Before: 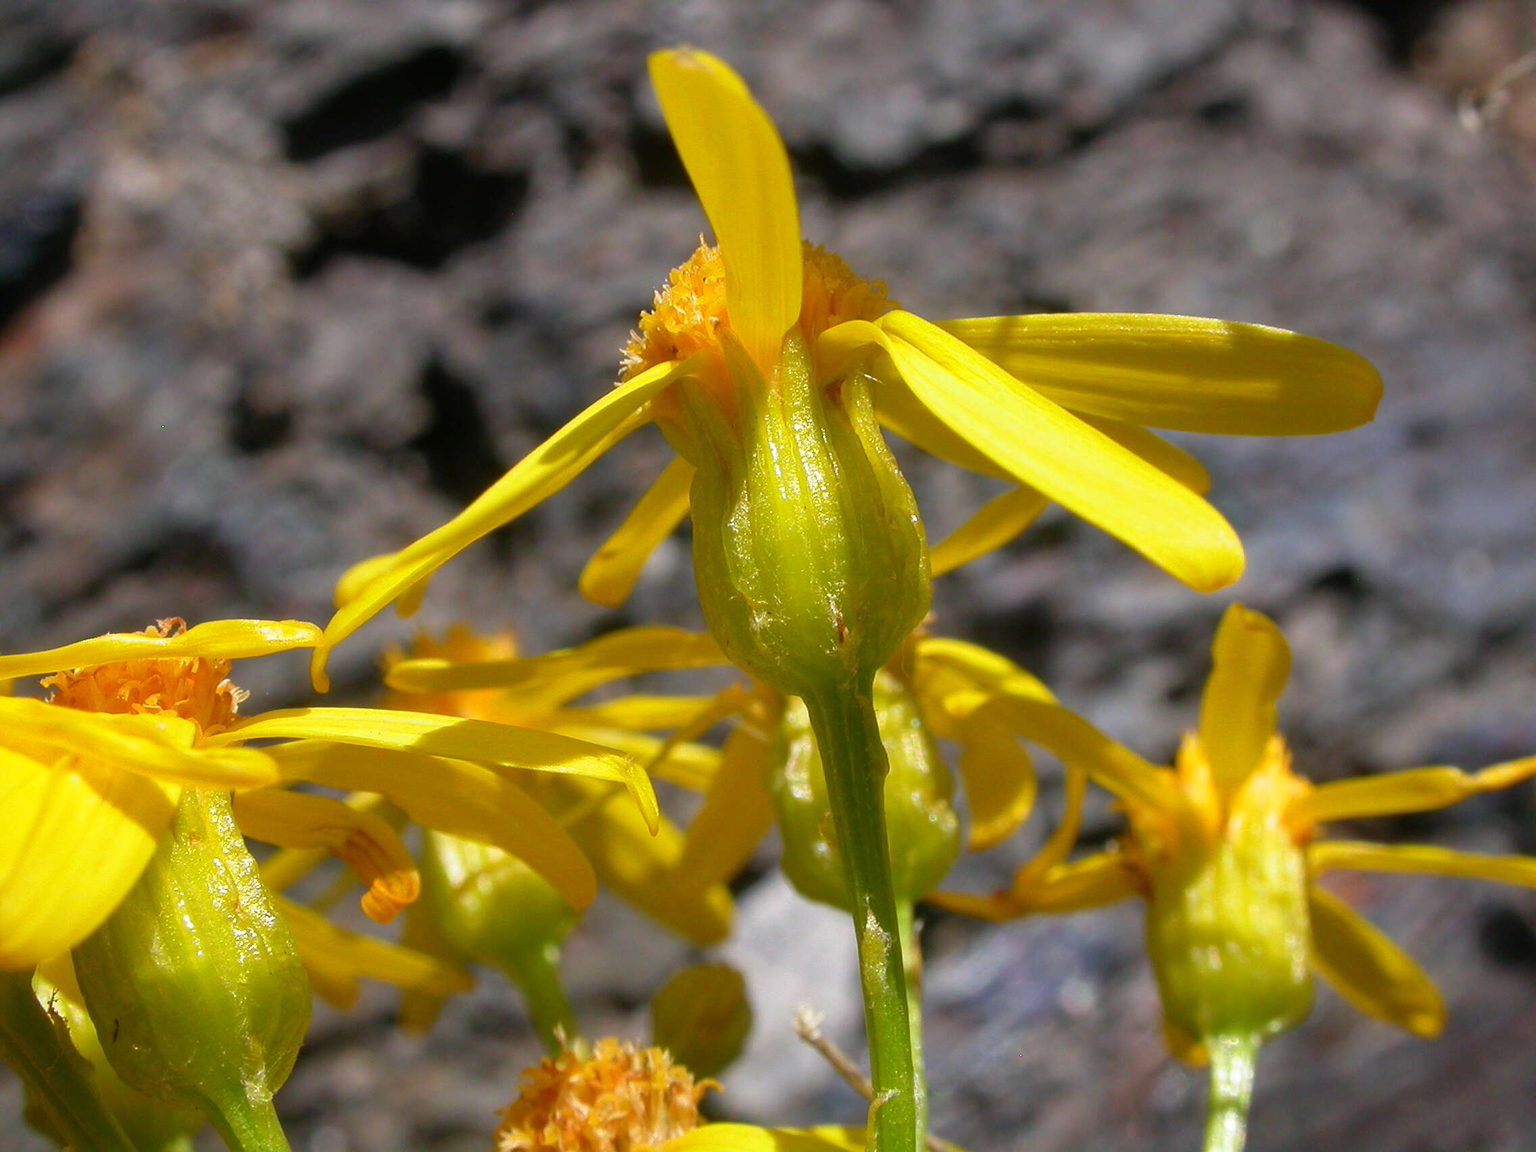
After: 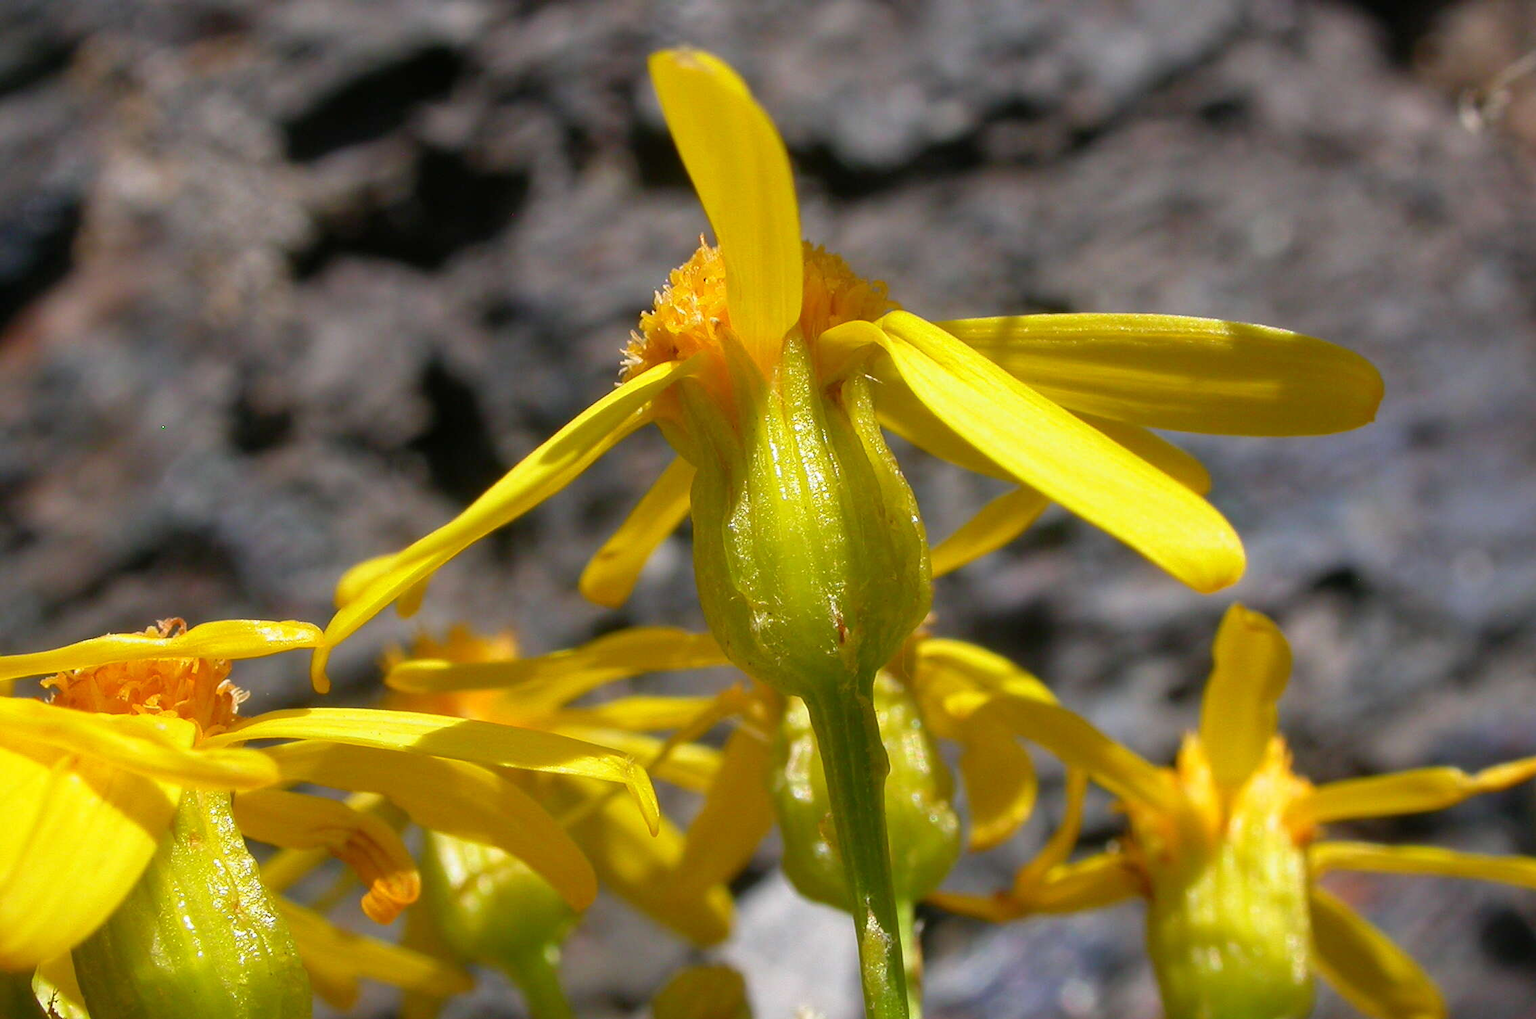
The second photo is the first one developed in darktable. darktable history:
crop and rotate: top 0%, bottom 11.533%
